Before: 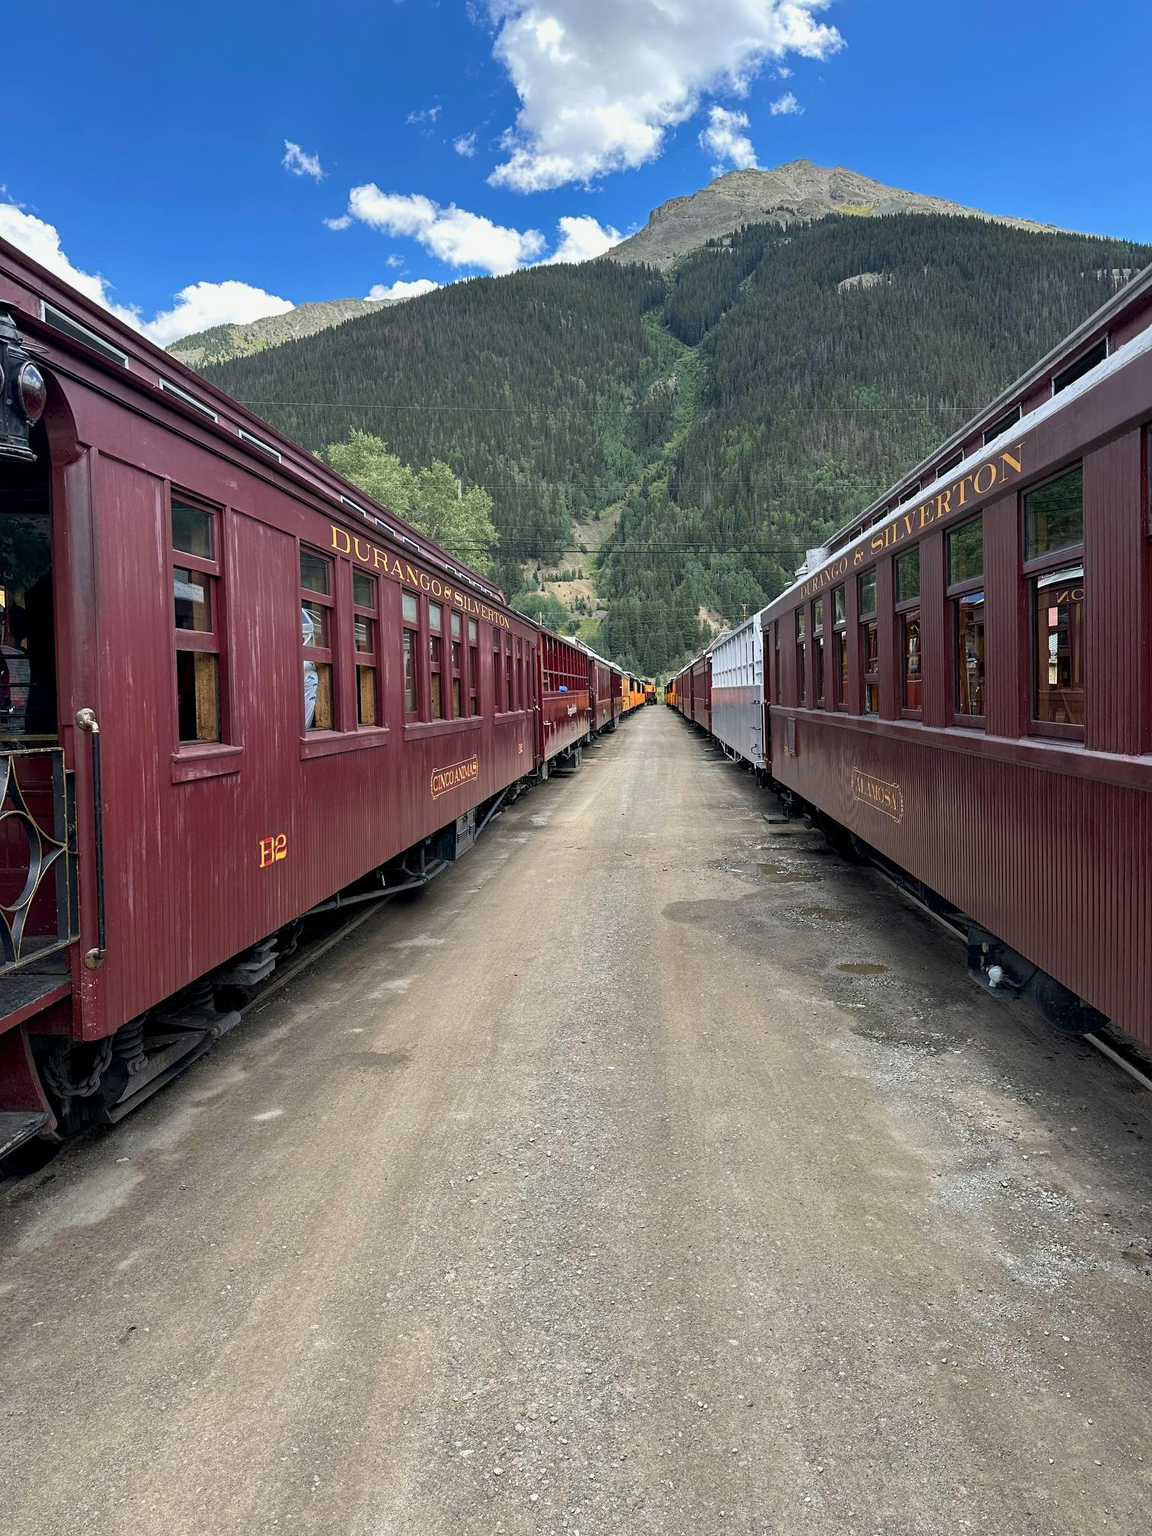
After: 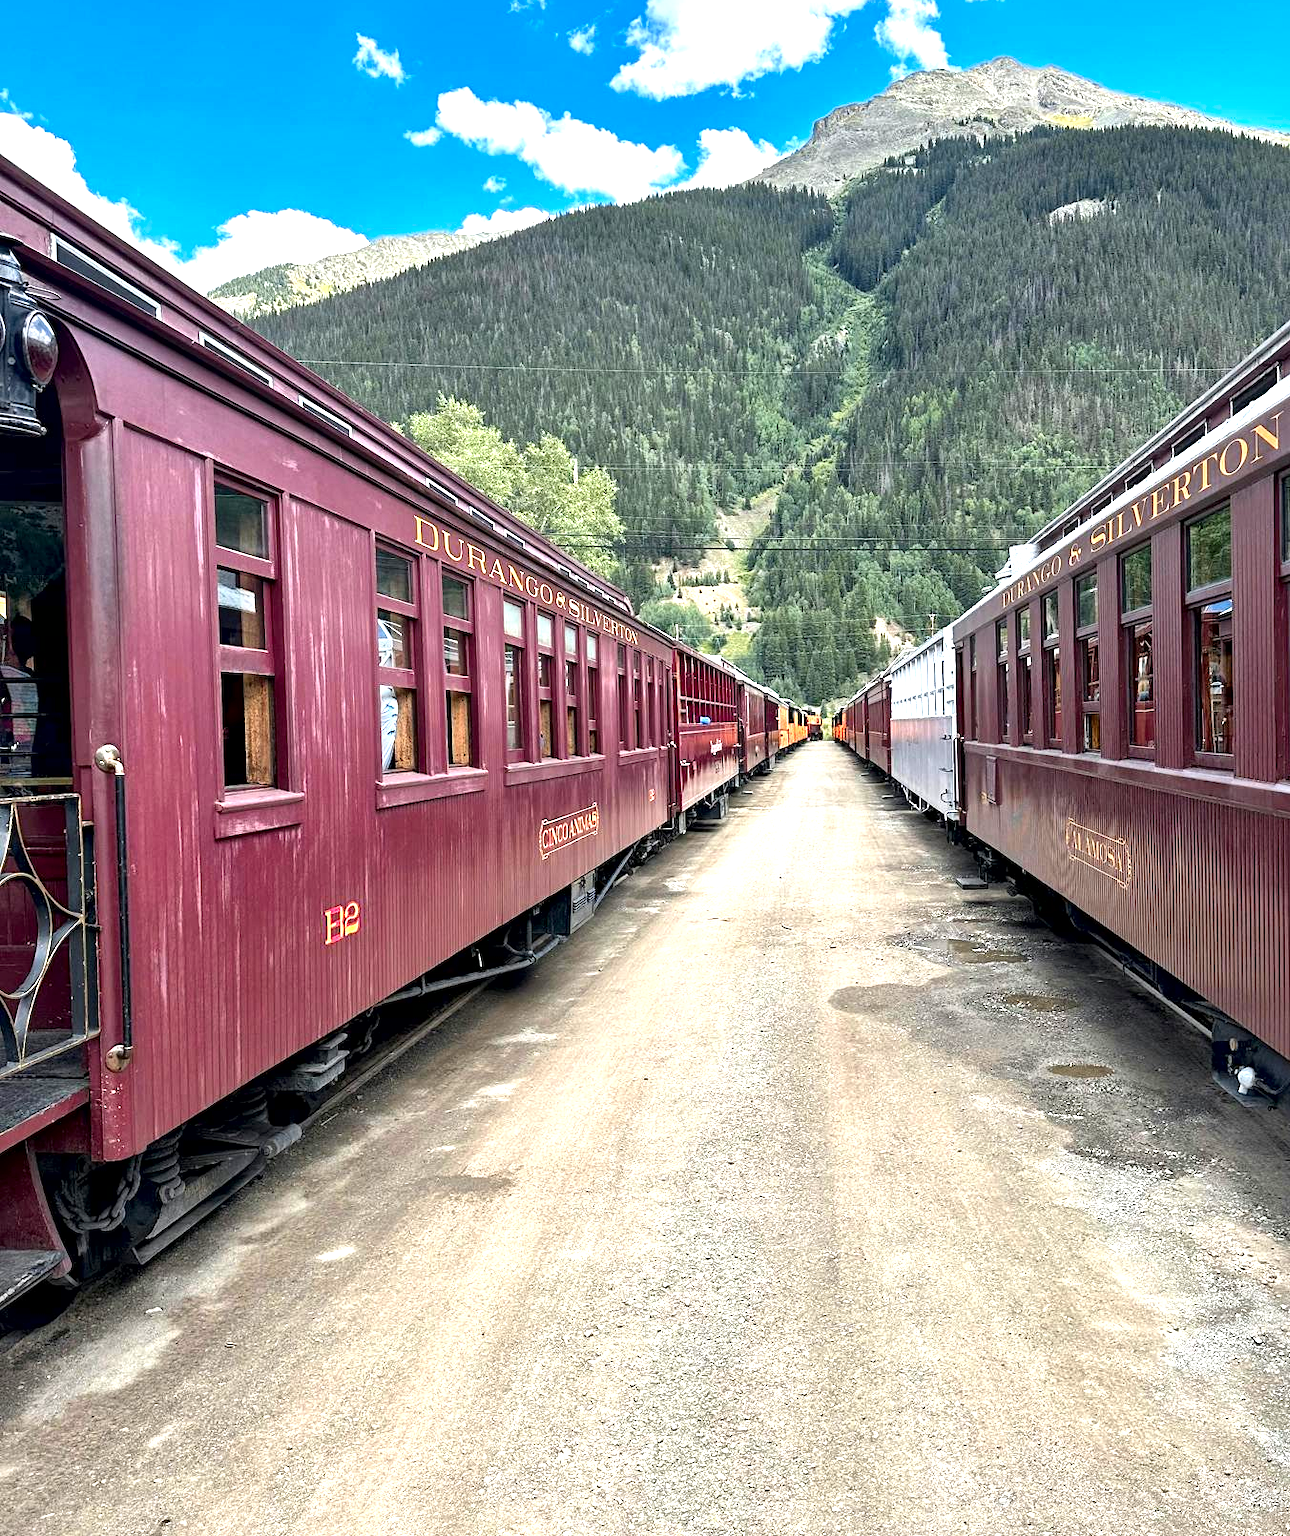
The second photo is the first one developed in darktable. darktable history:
color zones: curves: ch1 [(0.239, 0.552) (0.75, 0.5)]; ch2 [(0.25, 0.462) (0.749, 0.457)]
crop: top 7.397%, right 9.896%, bottom 12.071%
local contrast: mode bilateral grid, contrast 50, coarseness 50, detail 150%, midtone range 0.2
exposure: black level correction 0, exposure 1.107 EV, compensate exposure bias true, compensate highlight preservation false
